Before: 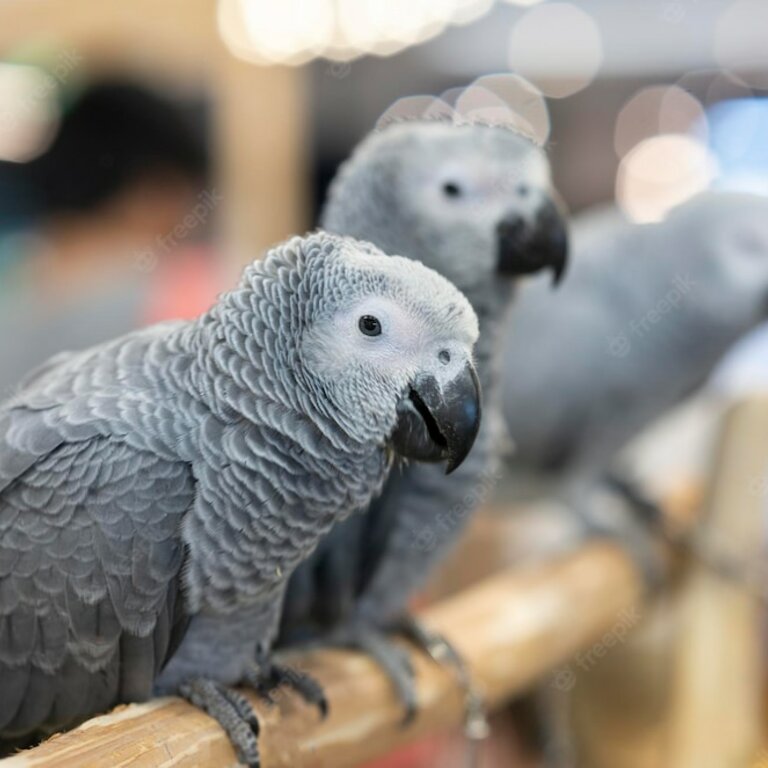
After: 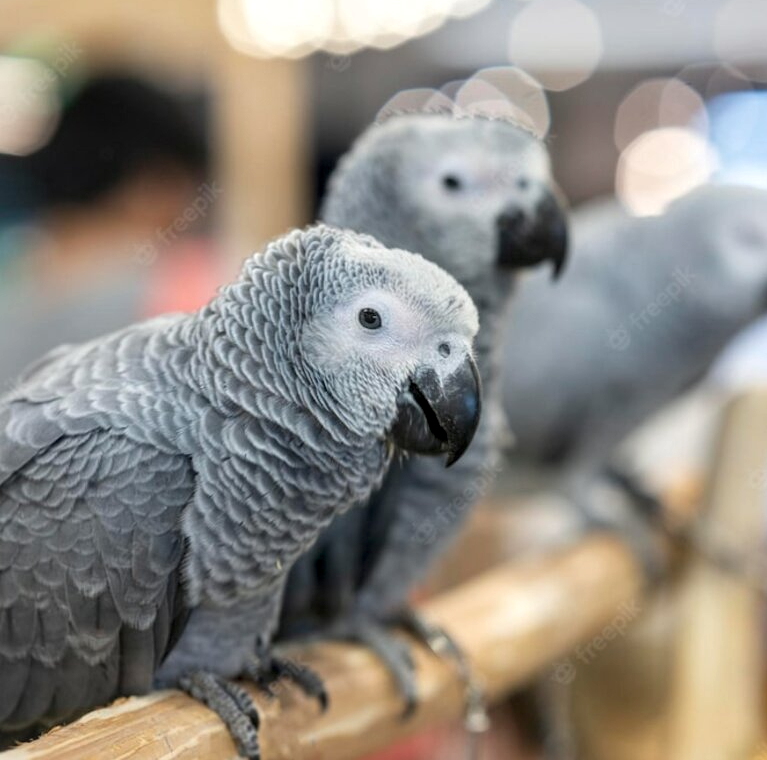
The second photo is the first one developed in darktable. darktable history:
color correction: highlights b* 0.041
crop: top 0.971%, right 0.033%
local contrast: on, module defaults
